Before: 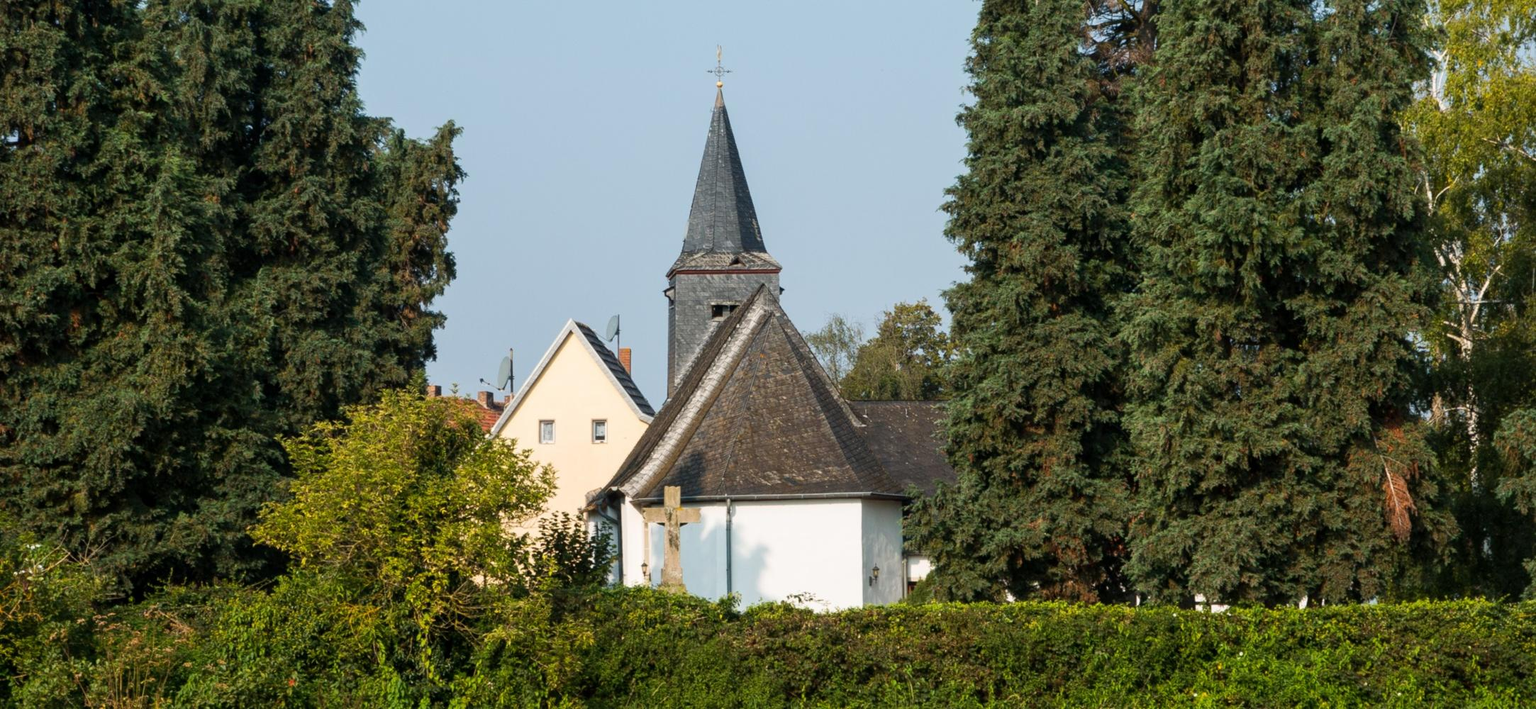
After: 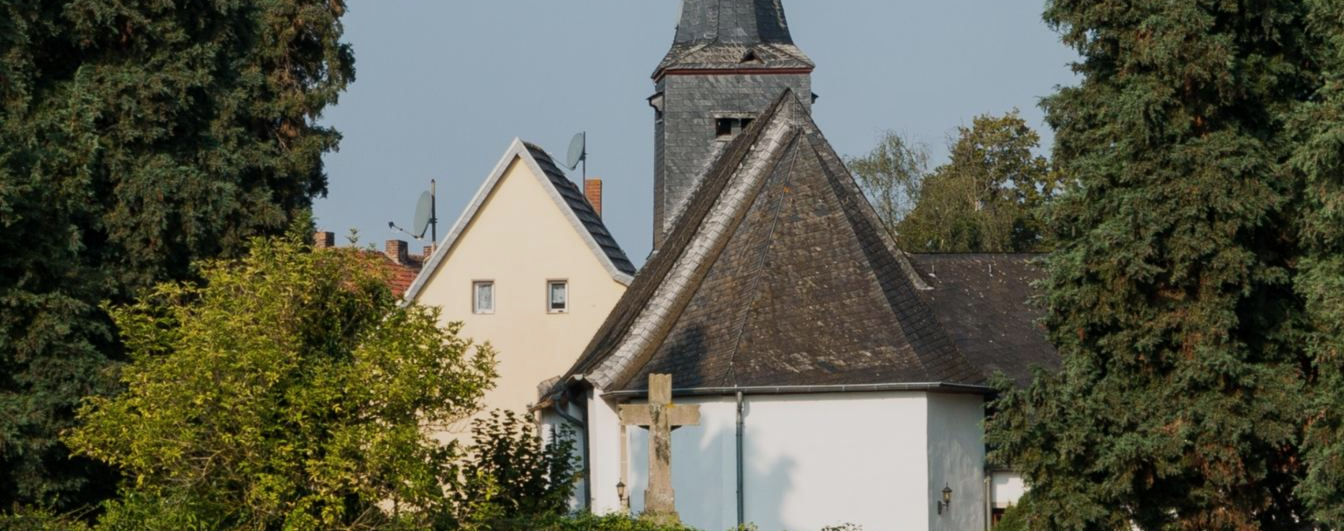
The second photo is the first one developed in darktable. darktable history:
tone equalizer: on, module defaults
contrast brightness saturation: contrast 0.01, saturation -0.05
exposure: exposure -0.492 EV, compensate highlight preservation false
crop: left 13.312%, top 31.28%, right 24.627%, bottom 15.582%
